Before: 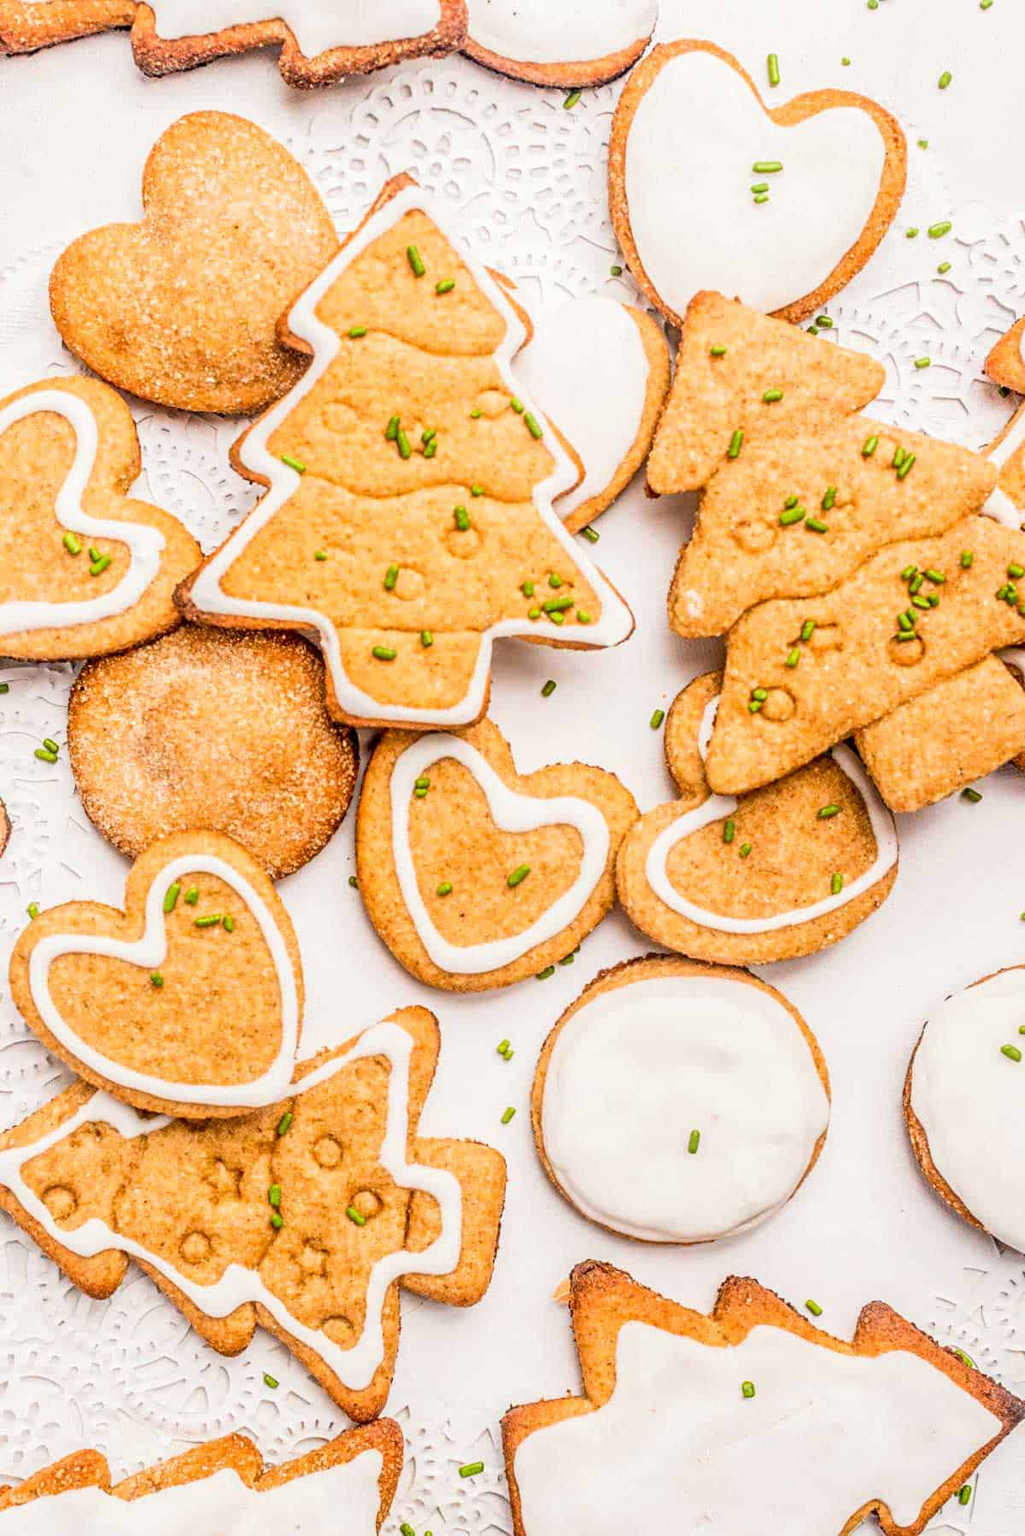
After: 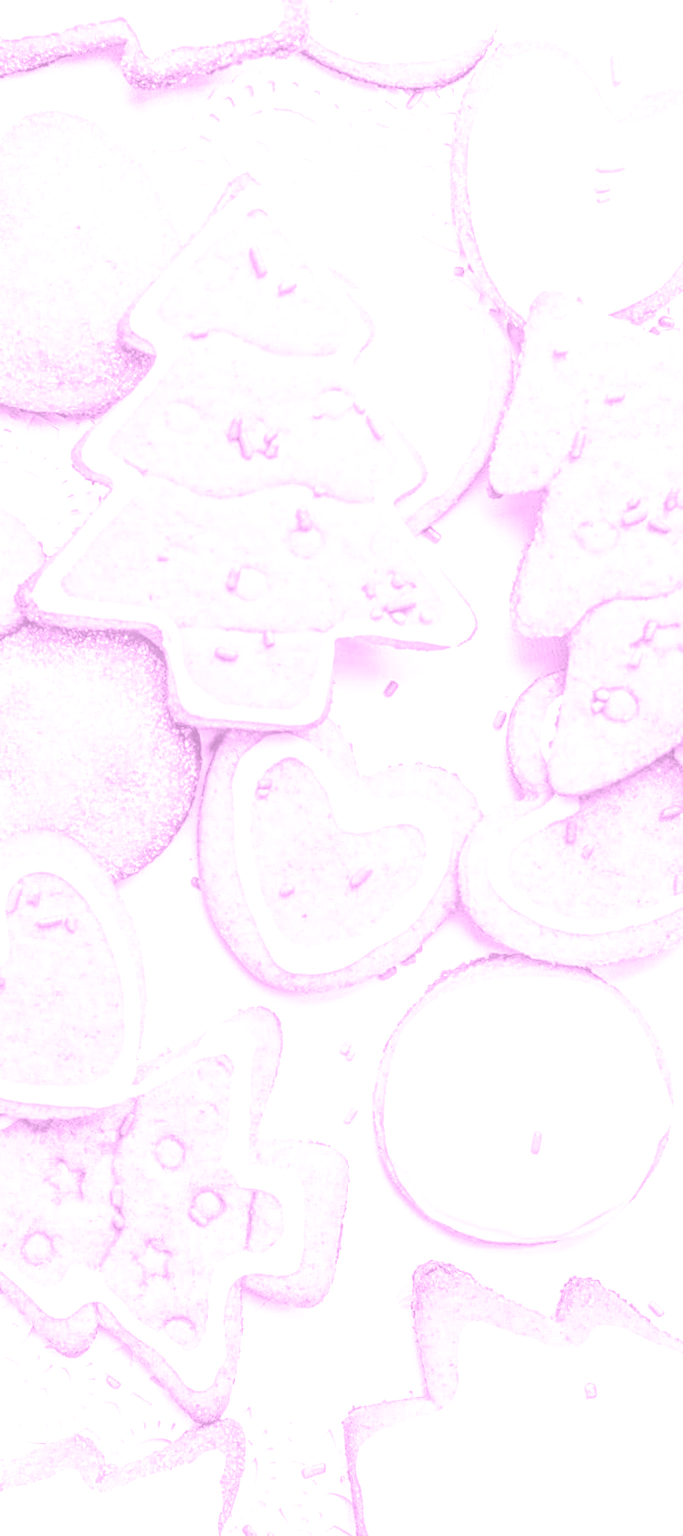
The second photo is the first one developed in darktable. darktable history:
crop and rotate: left 15.446%, right 17.836%
local contrast: highlights 59%, detail 145%
exposure: black level correction 0, exposure 1.6 EV, compensate exposure bias true, compensate highlight preservation false
color correction: highlights a* -9.35, highlights b* -23.15
colorize: hue 331.2°, saturation 69%, source mix 30.28%, lightness 69.02%, version 1
